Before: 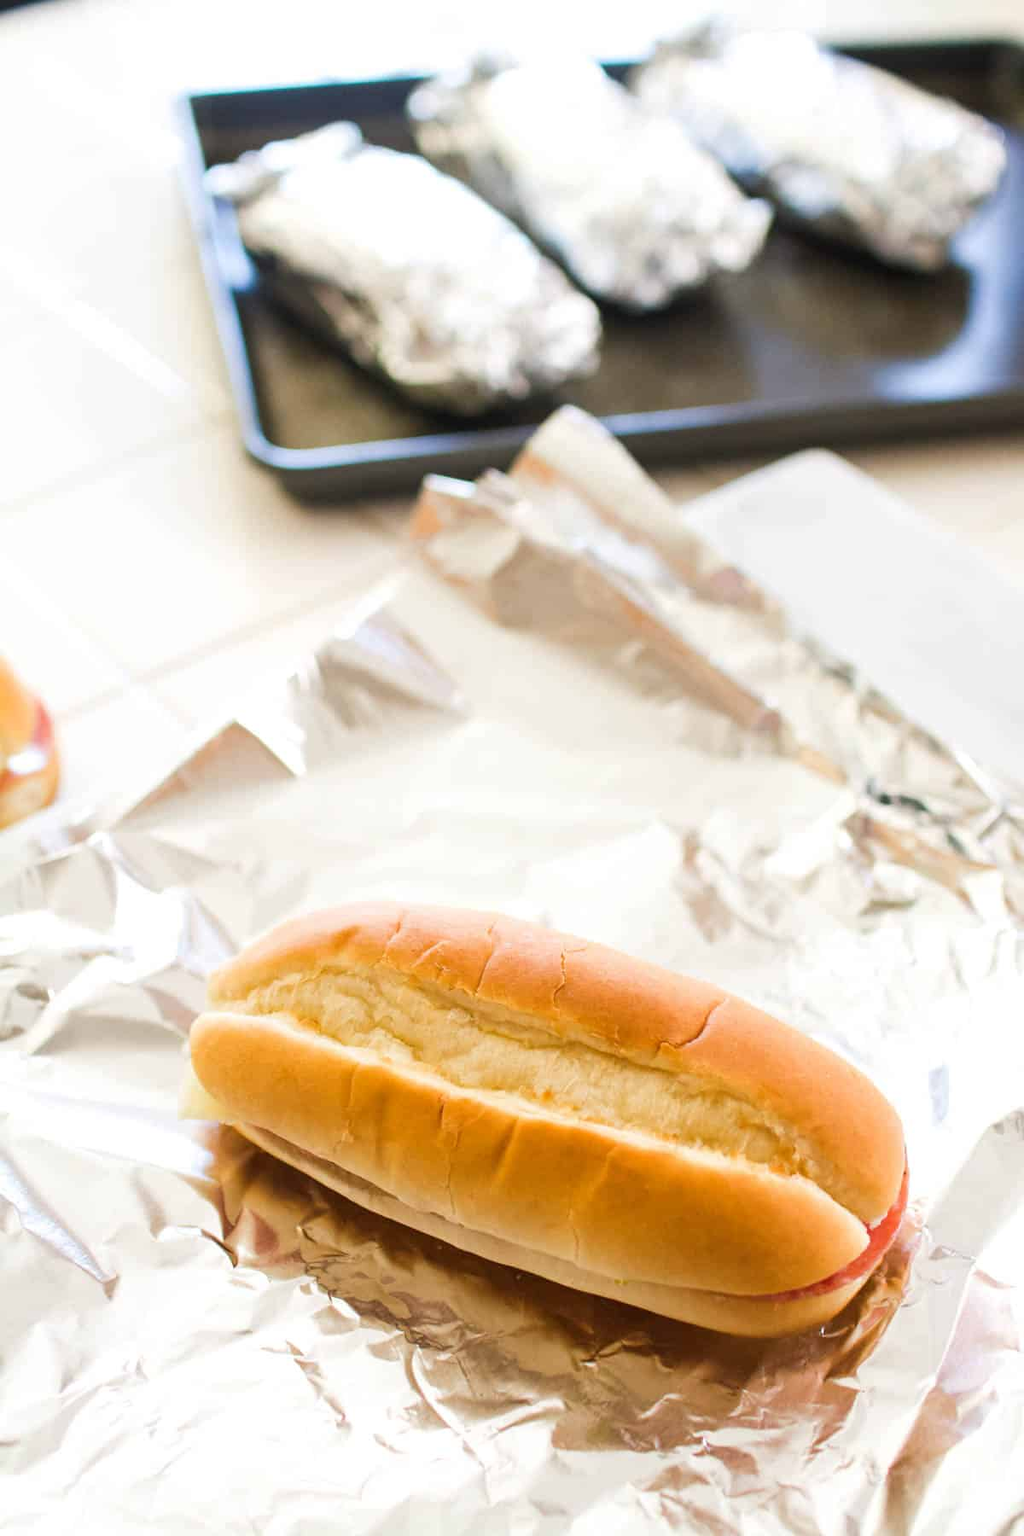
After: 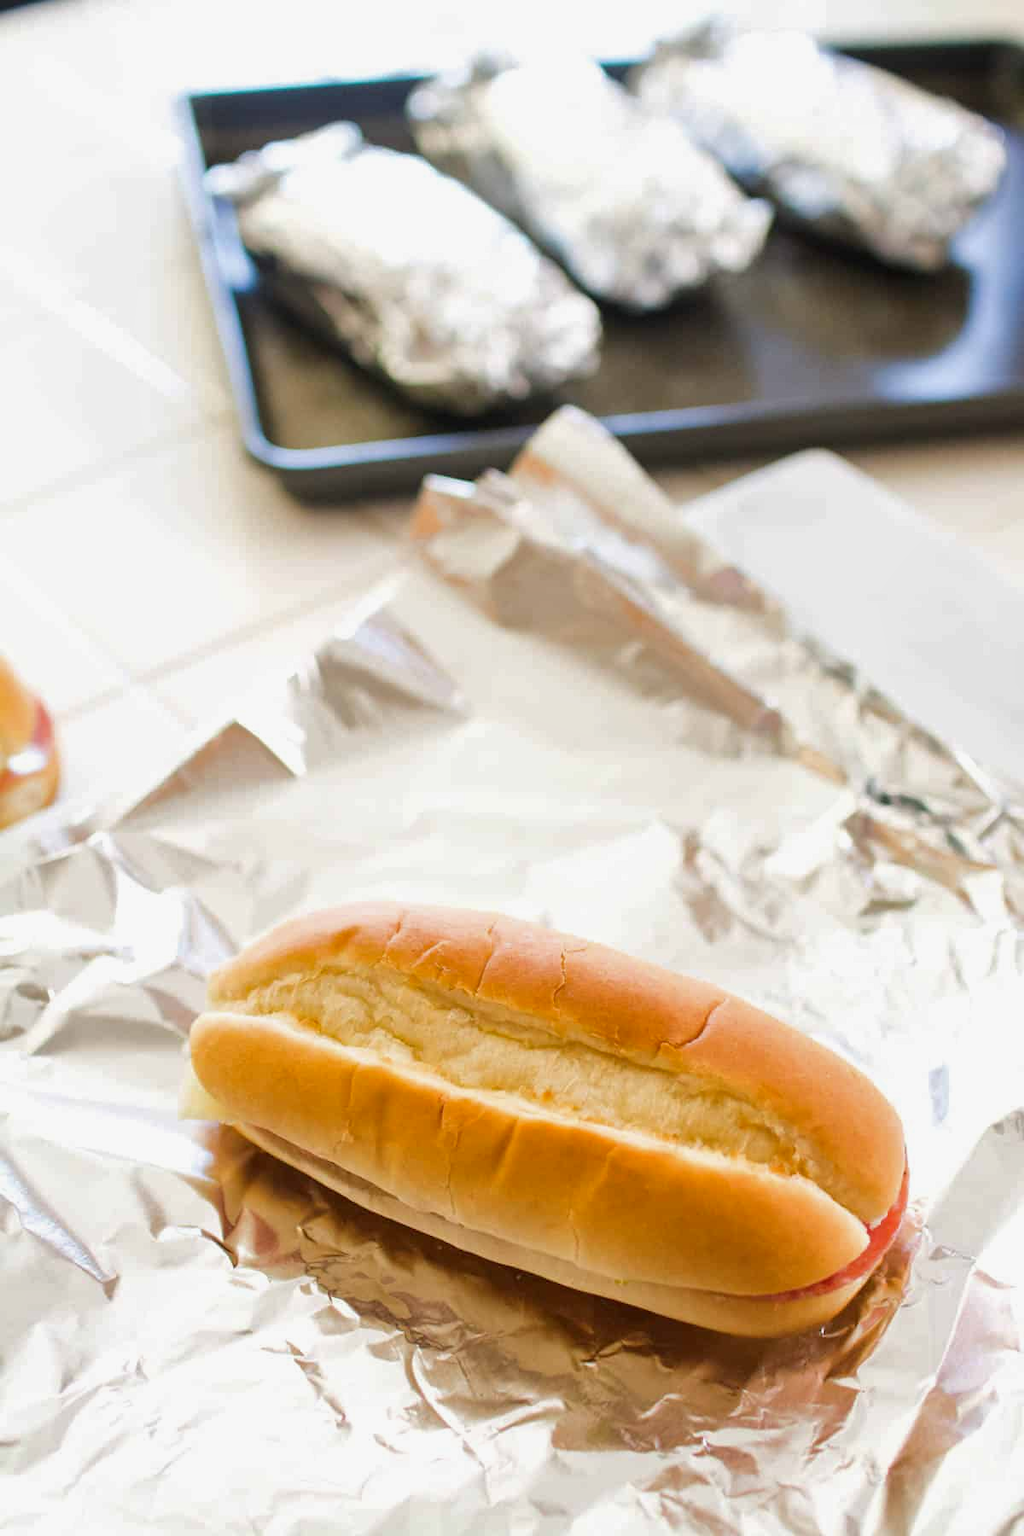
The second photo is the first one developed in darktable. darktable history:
shadows and highlights: shadows -20, white point adjustment -2, highlights -35
white balance: emerald 1
rotate and perspective: automatic cropping original format, crop left 0, crop top 0
